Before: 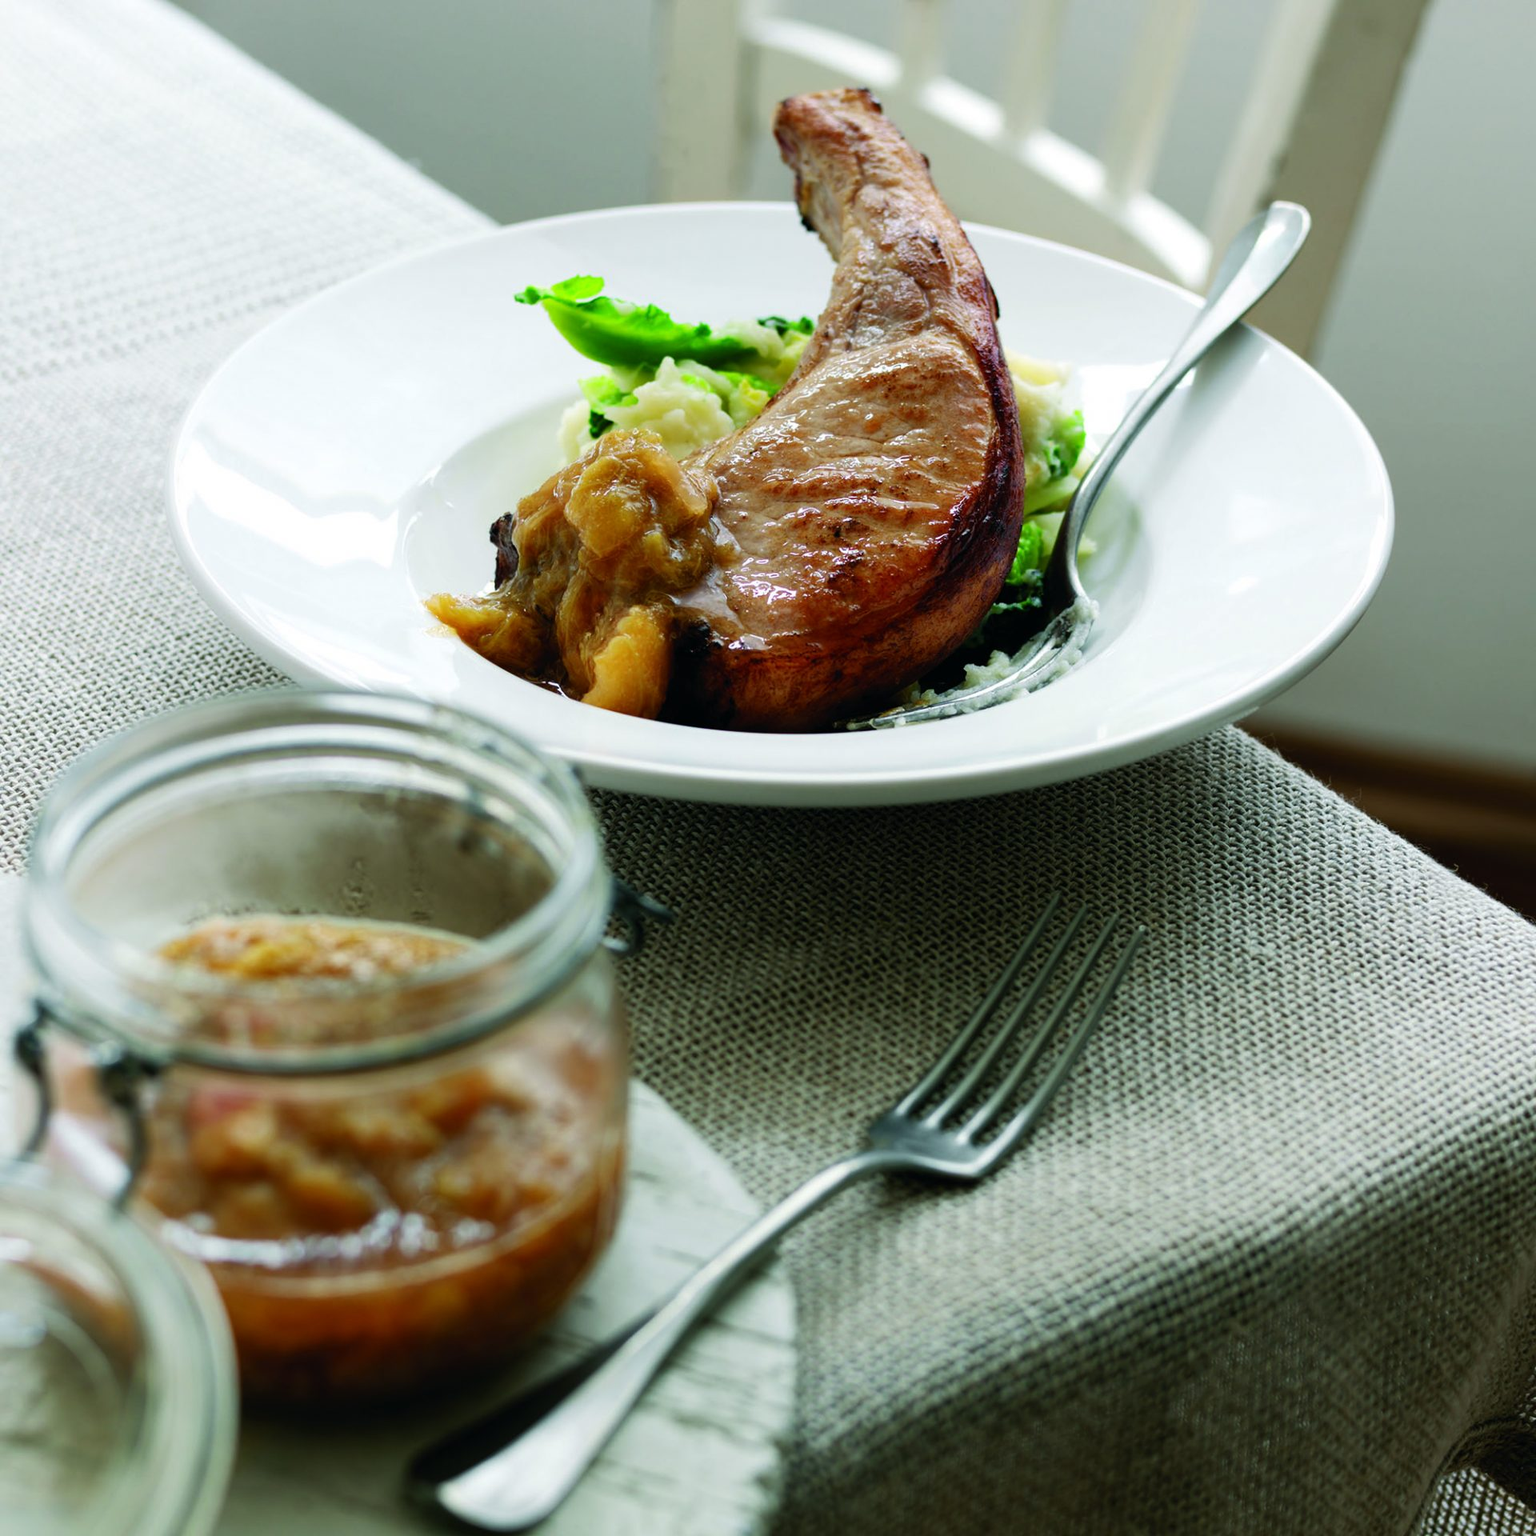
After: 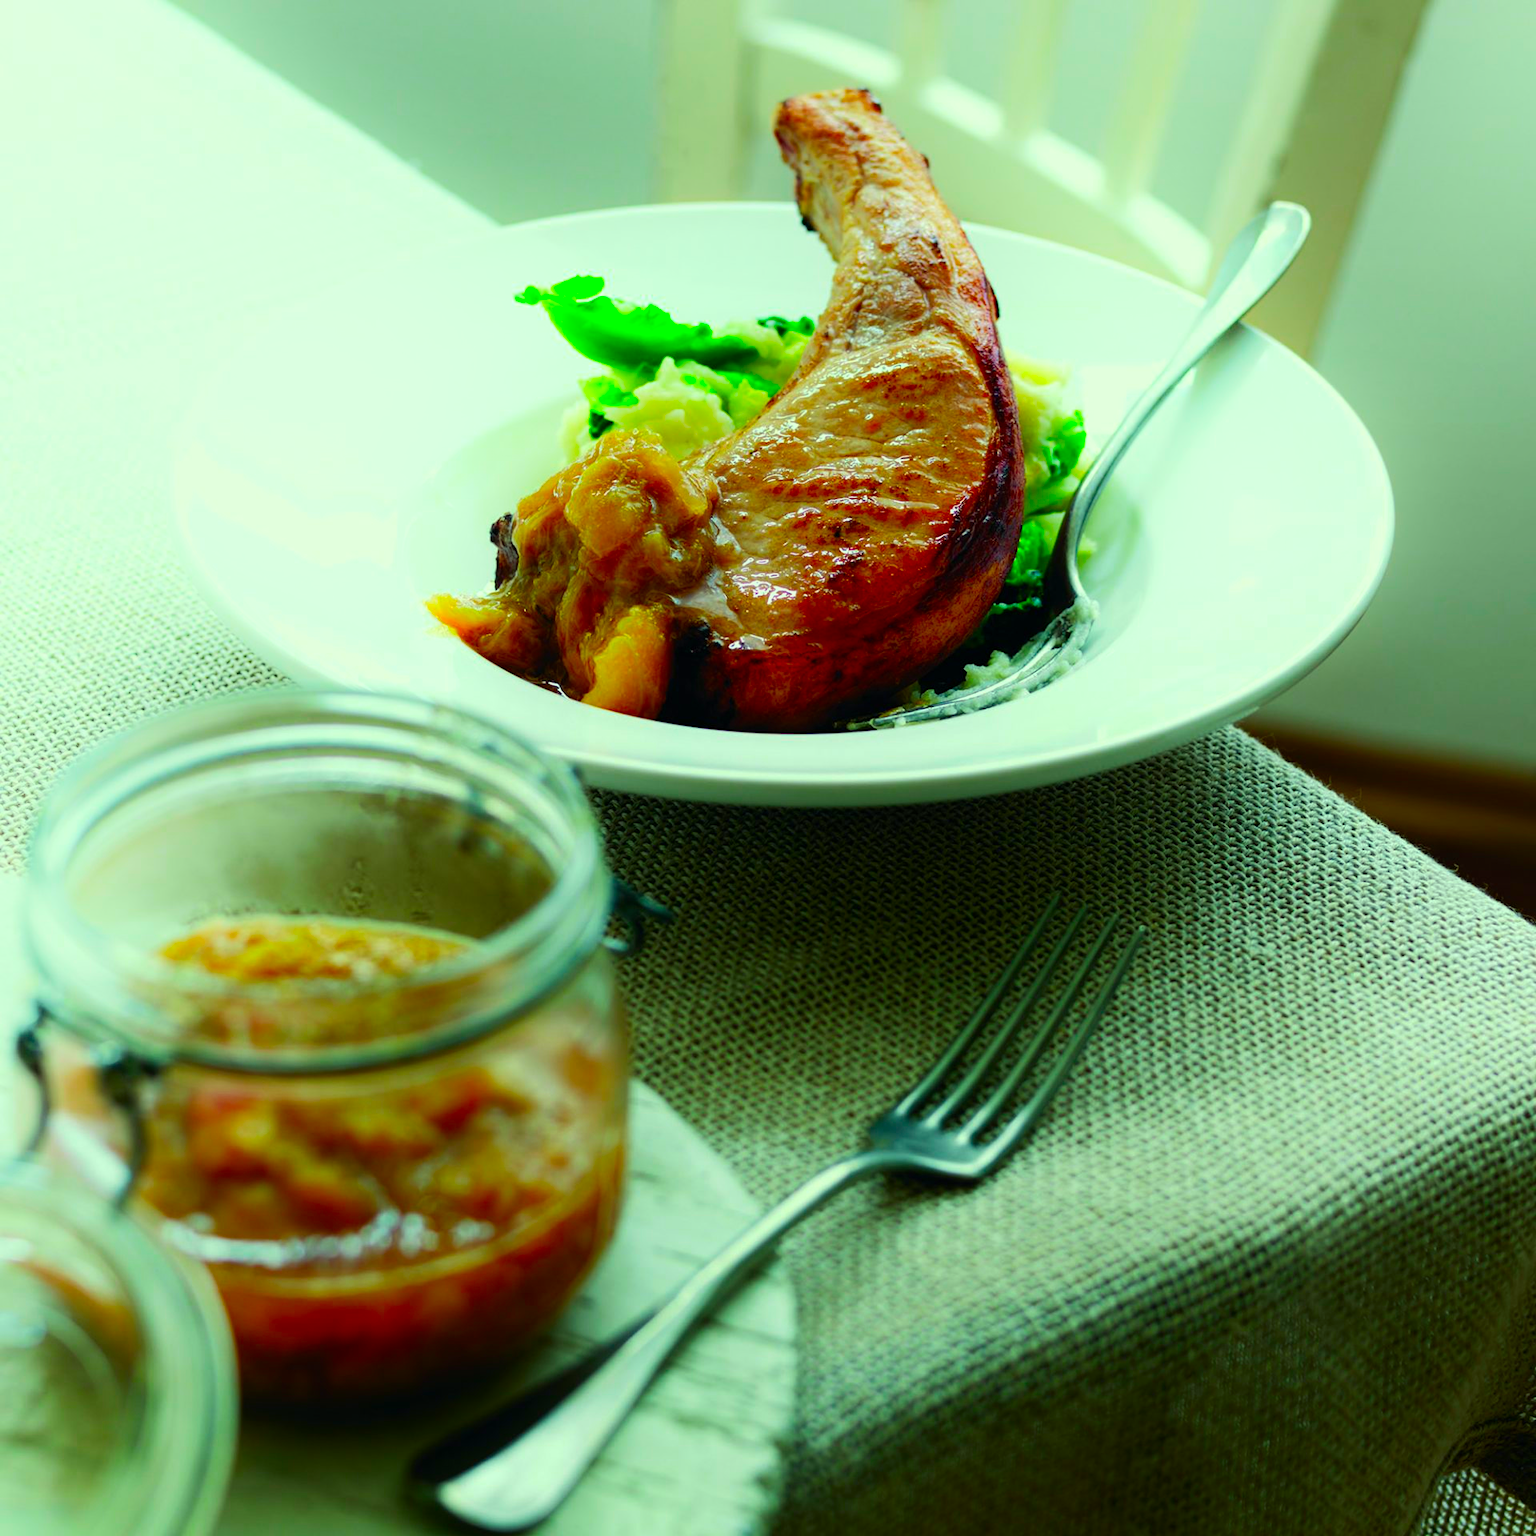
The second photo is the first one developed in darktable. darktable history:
shadows and highlights: shadows -39.52, highlights 64.28, soften with gaussian
color correction: highlights a* -11.17, highlights b* 9.84, saturation 1.71
